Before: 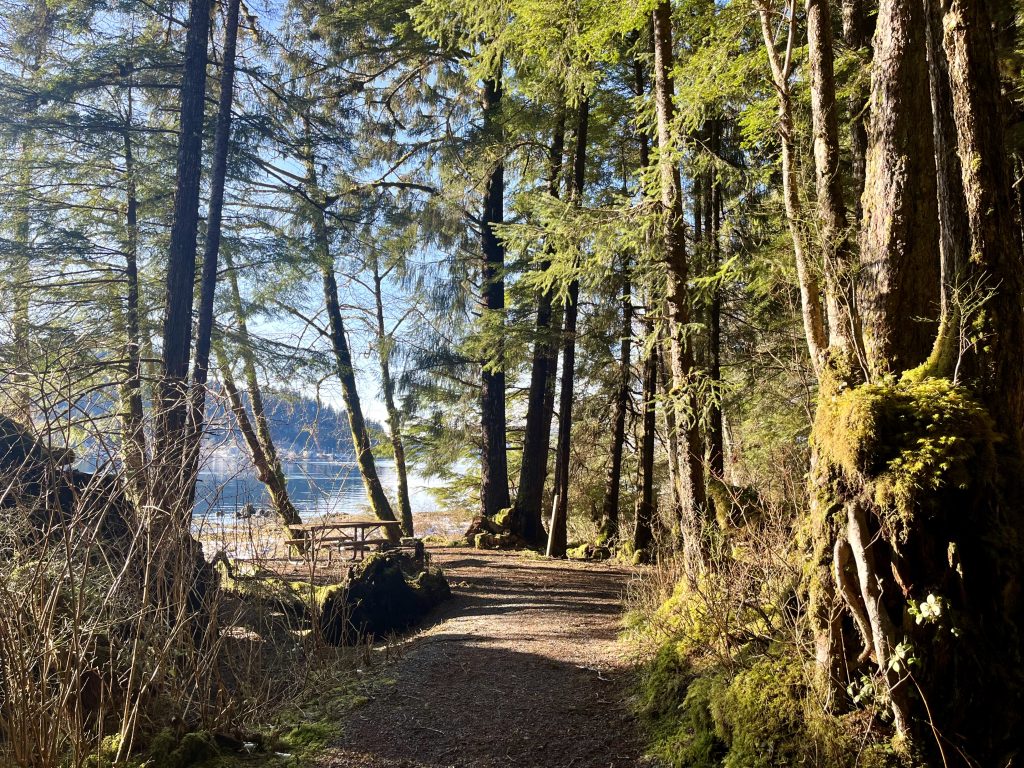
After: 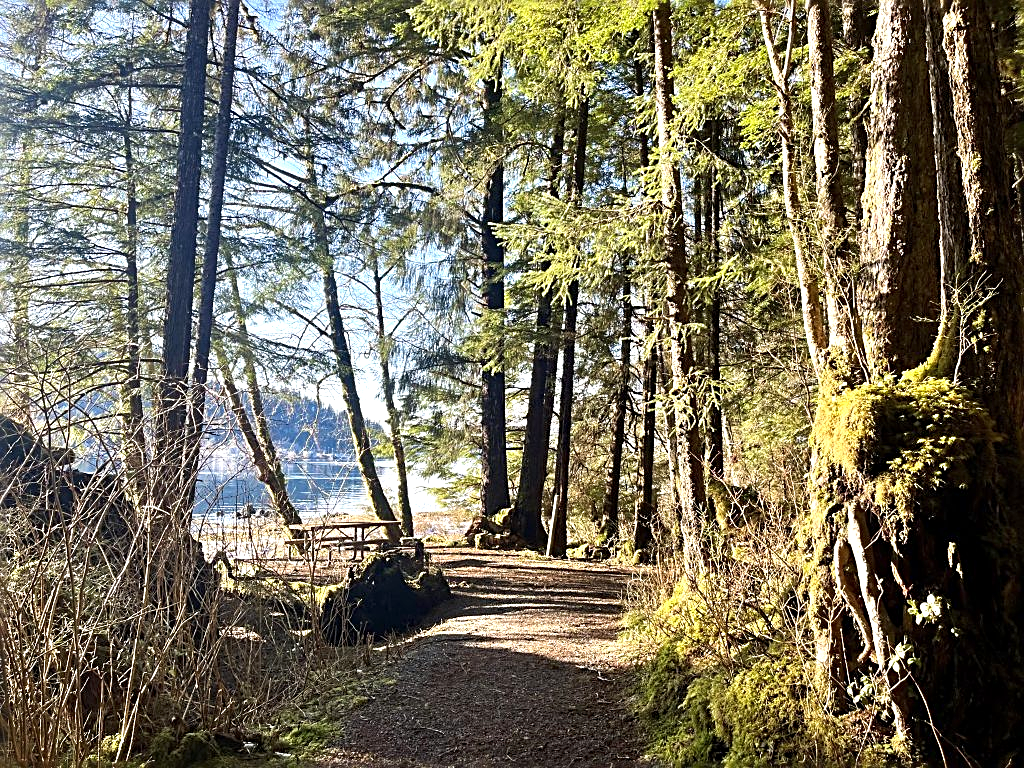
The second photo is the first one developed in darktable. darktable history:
exposure: exposure 0.556 EV, compensate highlight preservation false
sharpen: radius 2.676, amount 0.669
